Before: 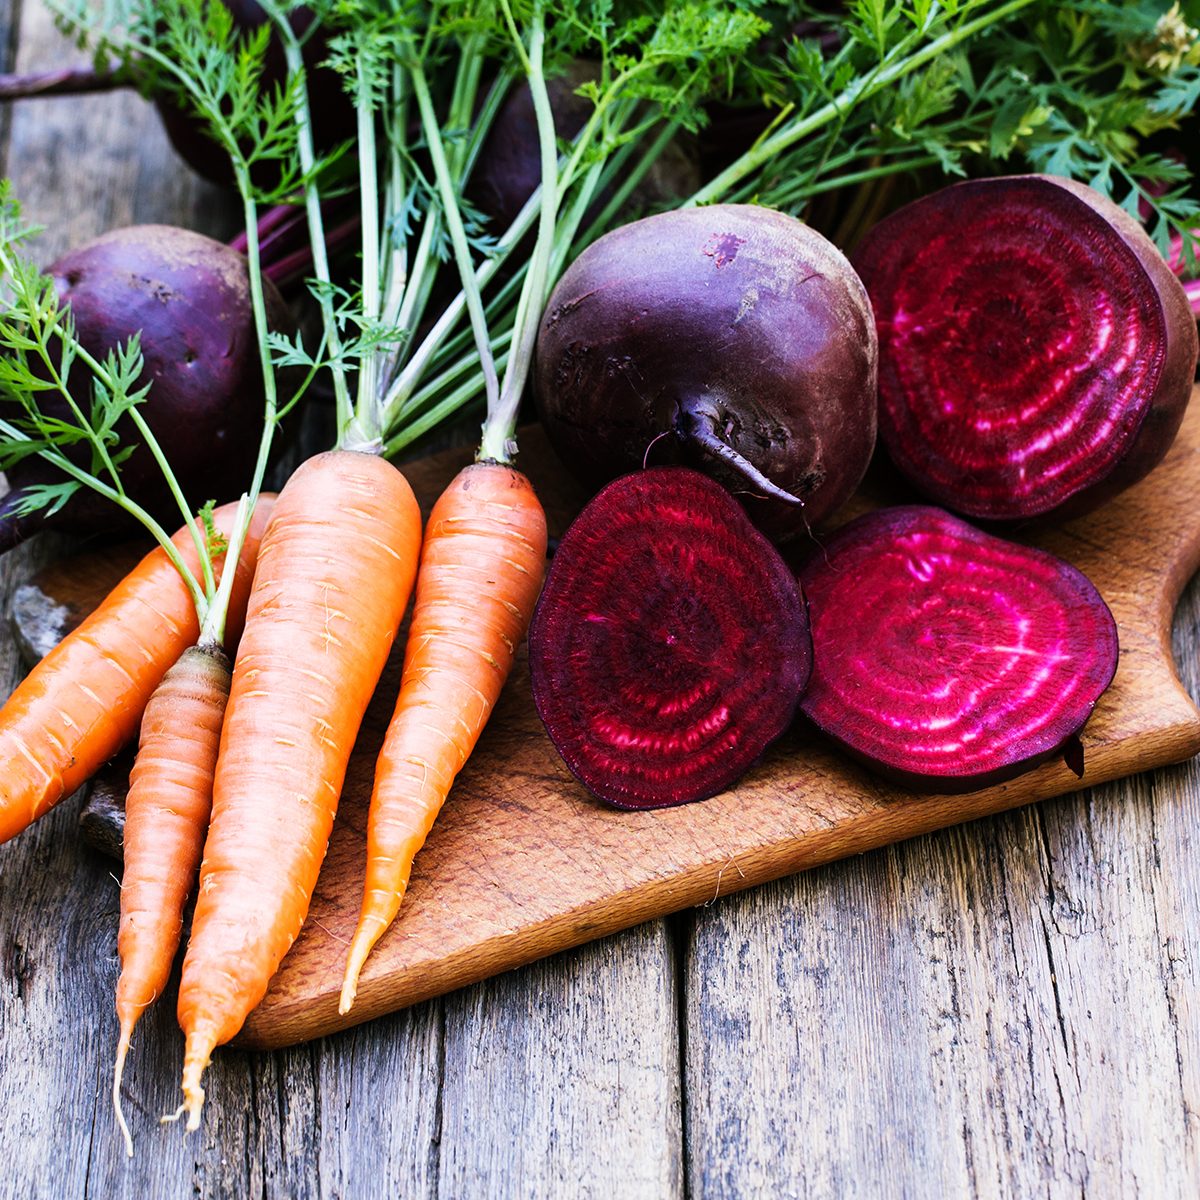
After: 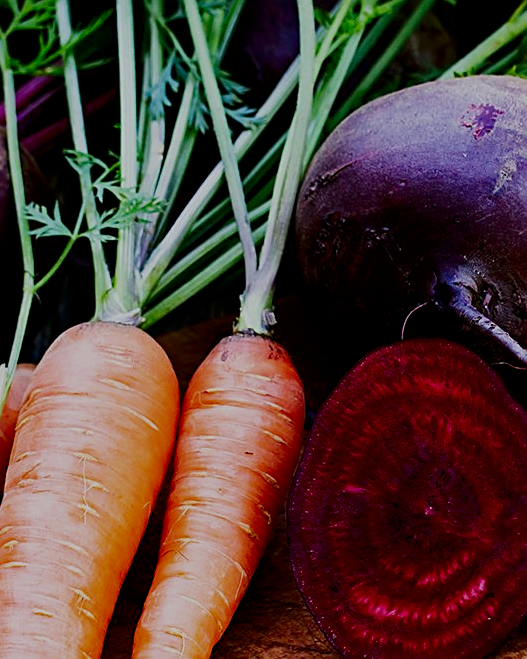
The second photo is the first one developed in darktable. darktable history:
crop: left 20.177%, top 10.779%, right 35.882%, bottom 34.256%
sharpen: on, module defaults
haze removal: on, module defaults
filmic rgb: black relative exposure -6.51 EV, white relative exposure 4.73 EV, hardness 3.13, contrast 0.804, contrast in shadows safe
contrast brightness saturation: contrast 0.131, brightness -0.228, saturation 0.142
